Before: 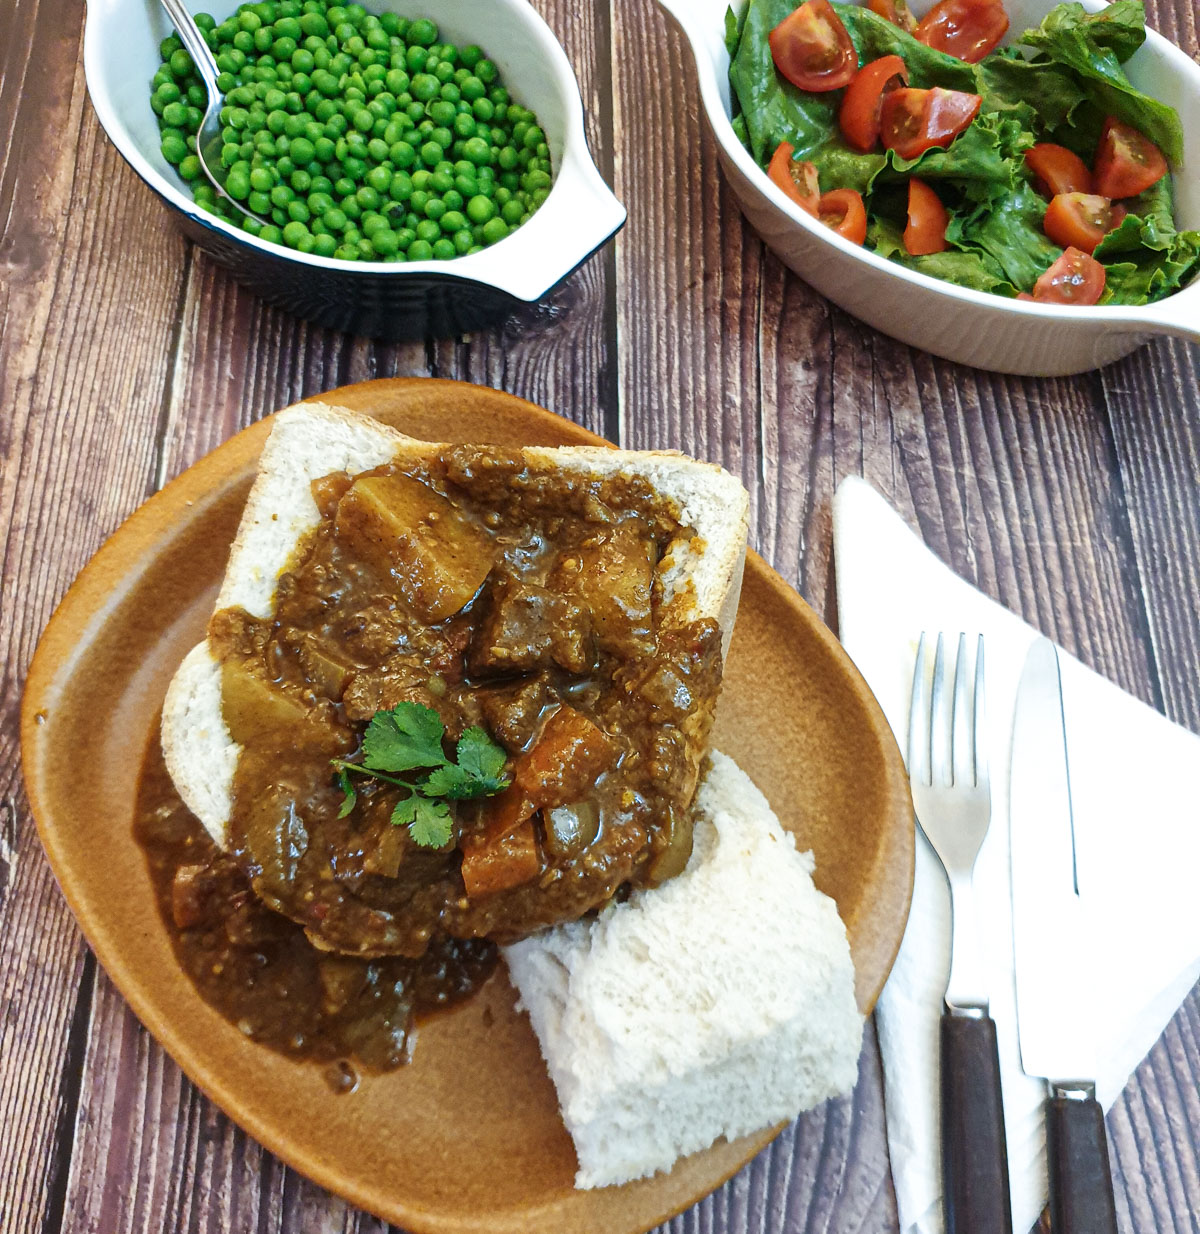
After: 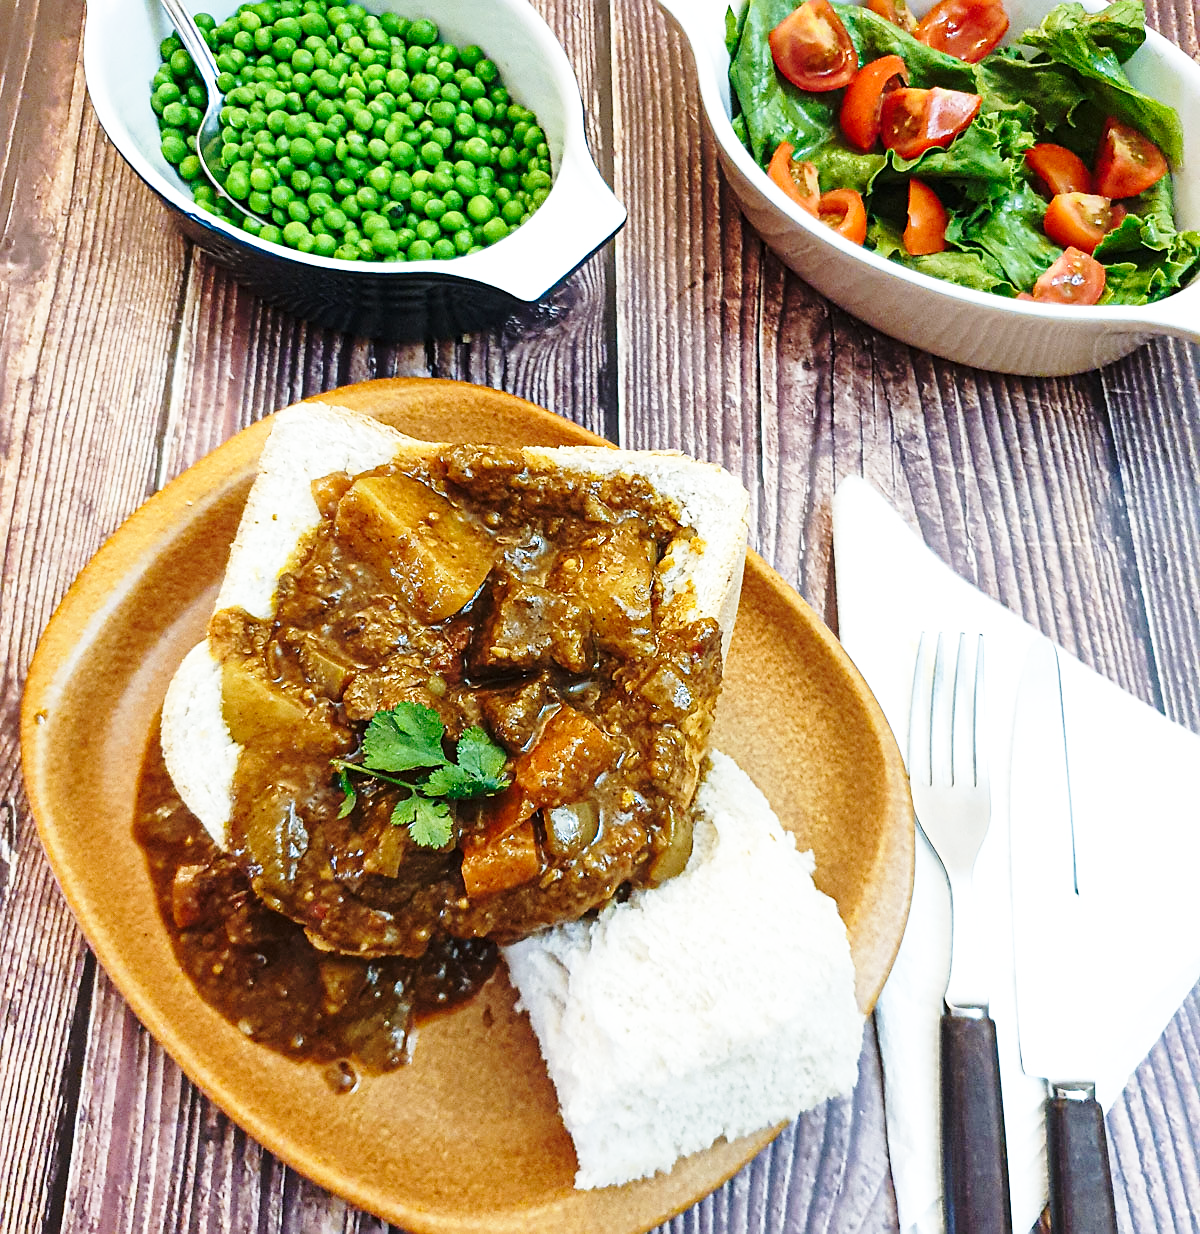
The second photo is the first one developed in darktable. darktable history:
sharpen: amount 0.477
base curve: curves: ch0 [(0, 0) (0.028, 0.03) (0.121, 0.232) (0.46, 0.748) (0.859, 0.968) (1, 1)], preserve colors none
